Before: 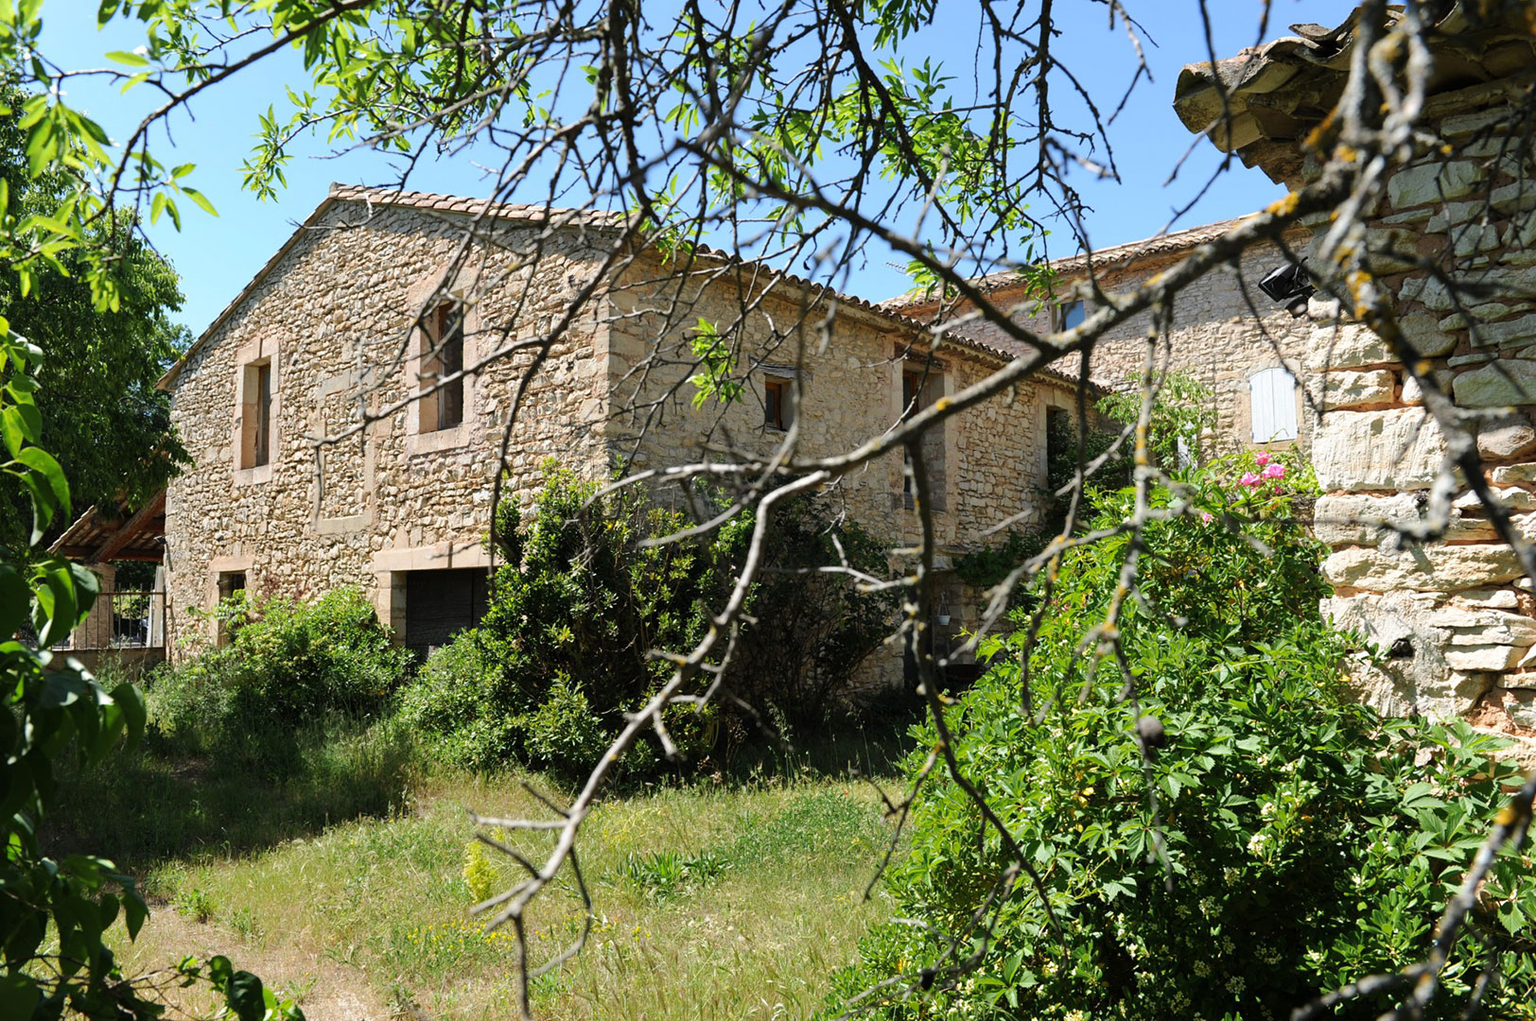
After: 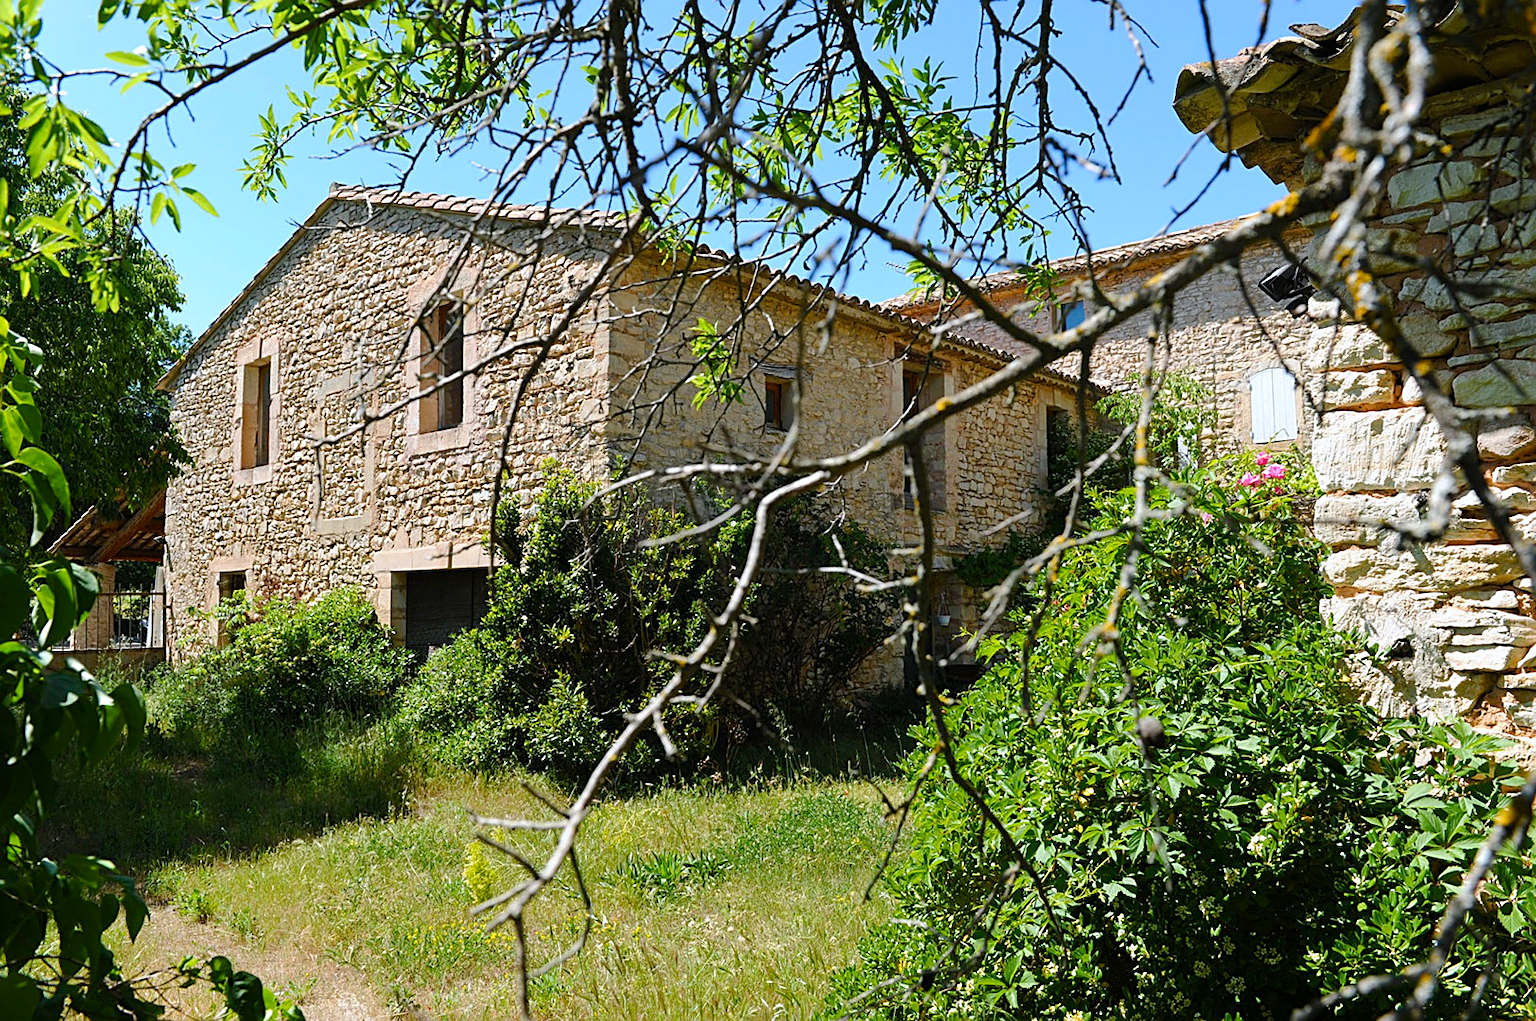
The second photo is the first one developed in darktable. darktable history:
color balance rgb: perceptual saturation grading › global saturation 20.735%, perceptual saturation grading › highlights -19.963%, perceptual saturation grading › shadows 29.76%, global vibrance 20%
color correction: highlights a* -0.148, highlights b* -5.56, shadows a* -0.124, shadows b* -0.094
sharpen: on, module defaults
